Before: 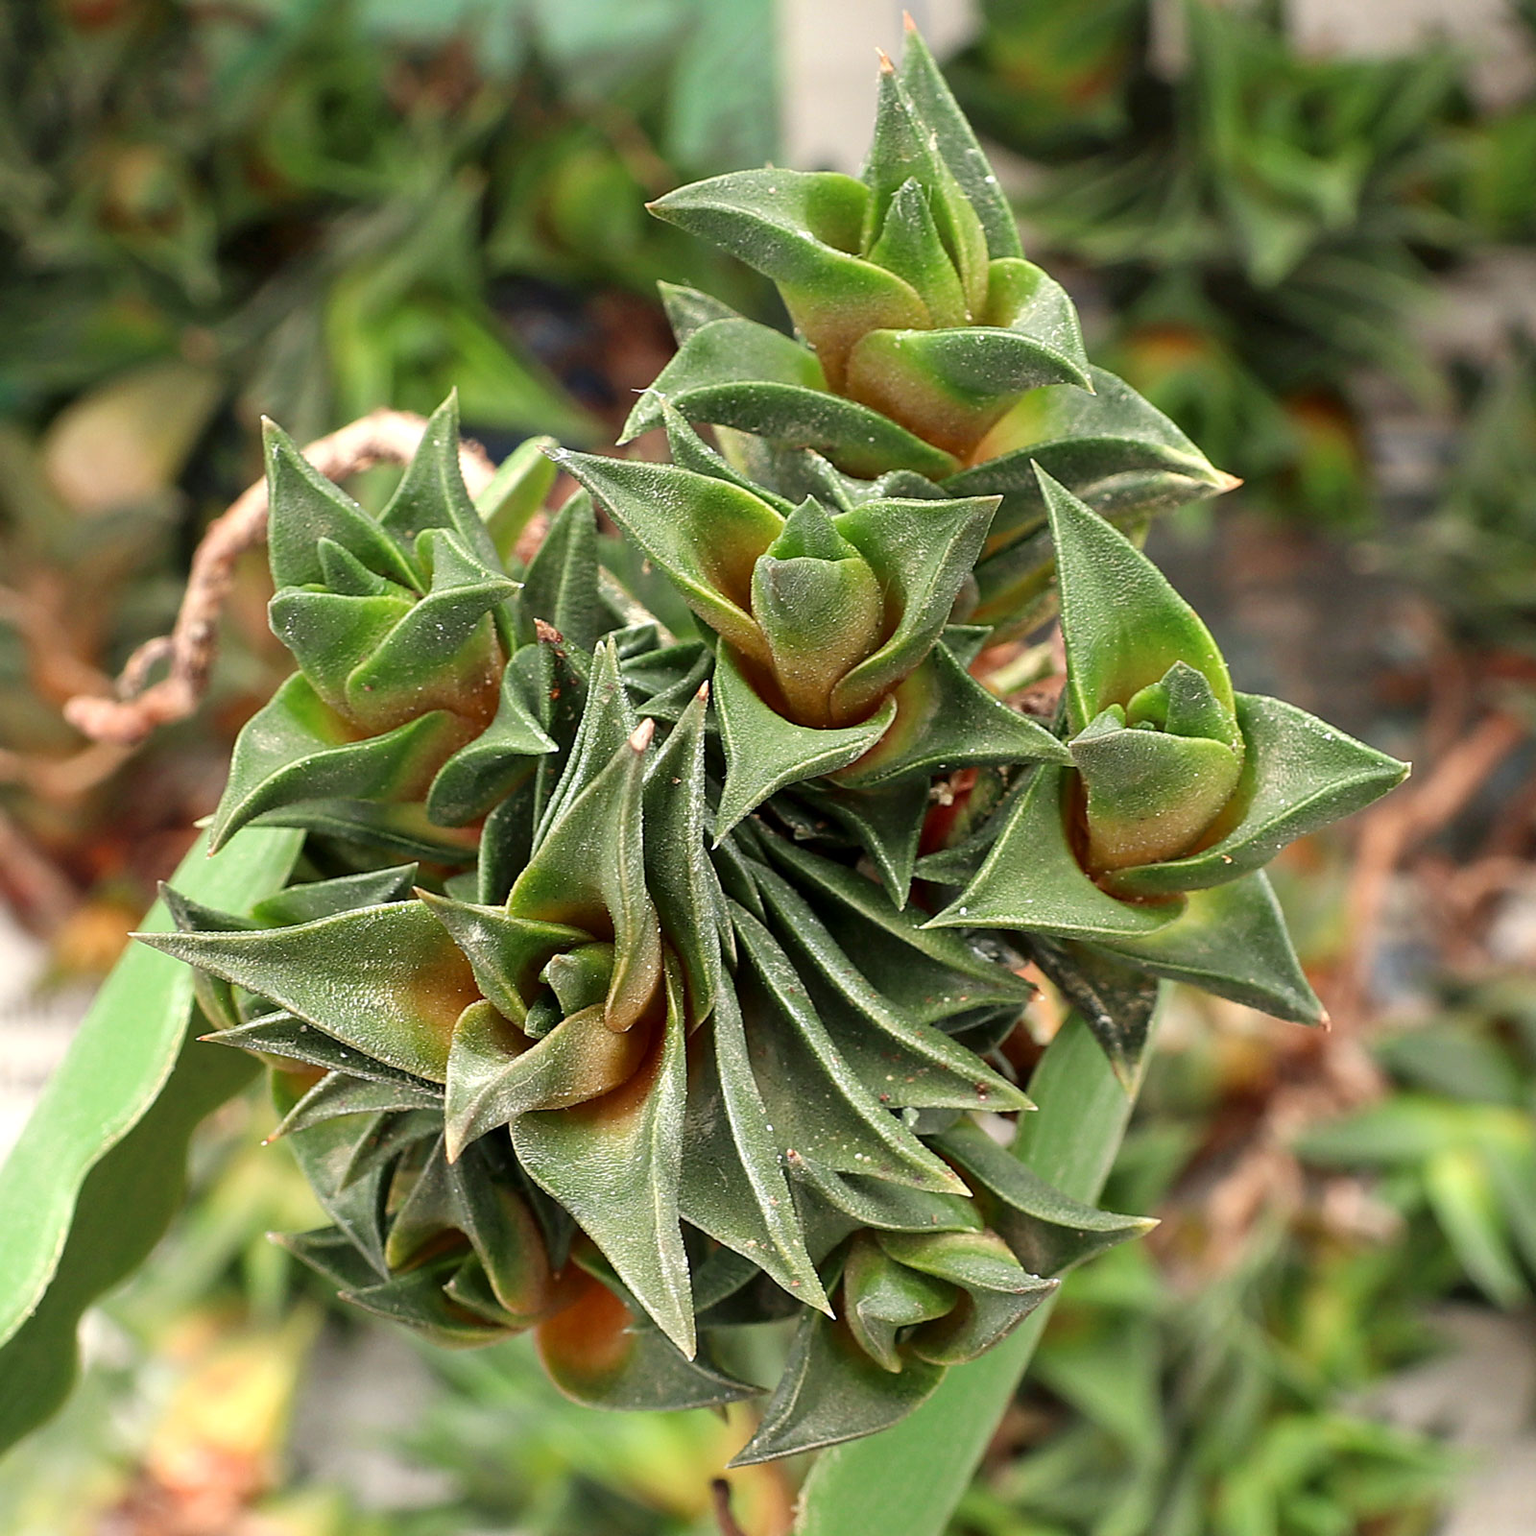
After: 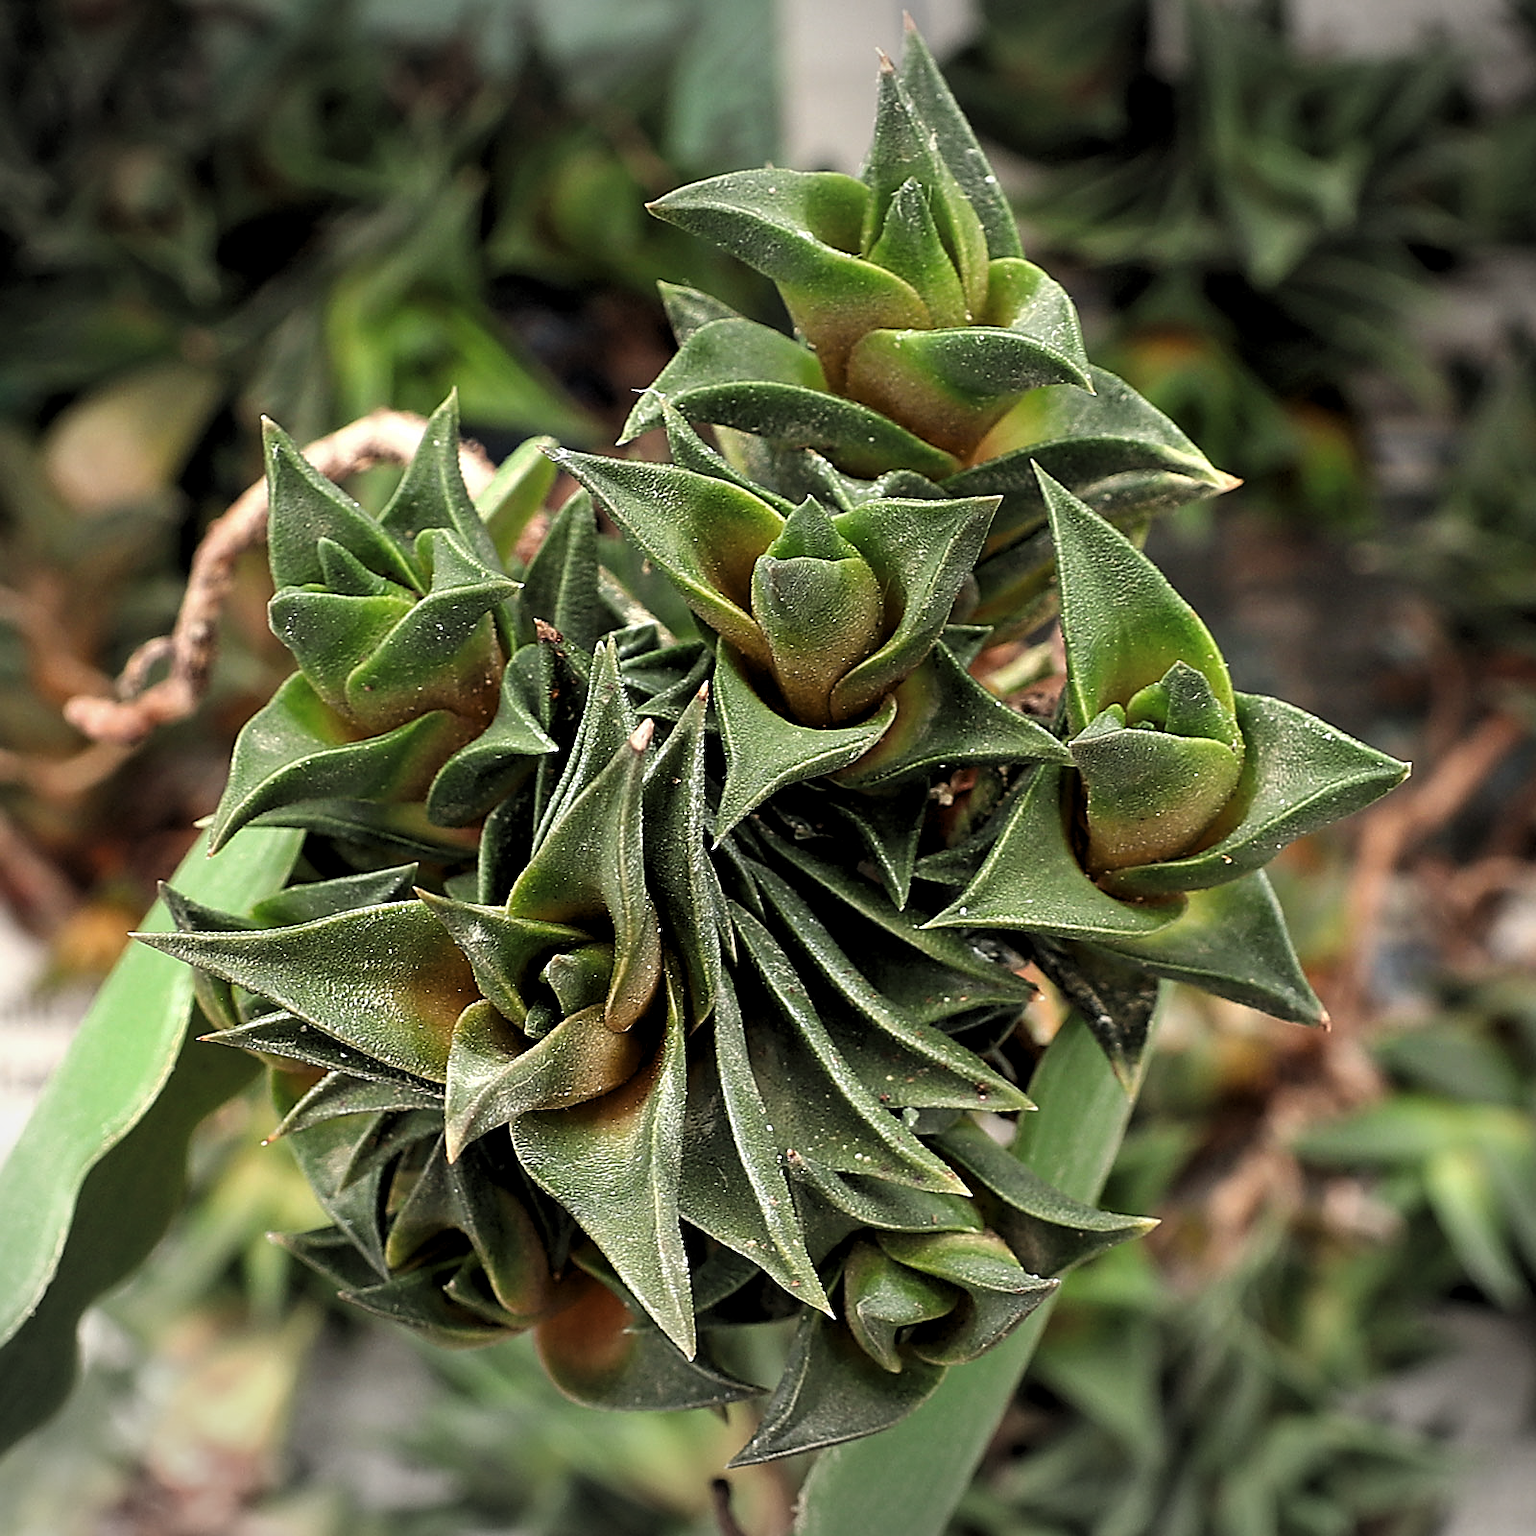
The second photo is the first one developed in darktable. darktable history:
levels: levels [0.116, 0.574, 1]
sharpen: on, module defaults
vignetting: fall-off start 100%, brightness -0.282, width/height ratio 1.31
